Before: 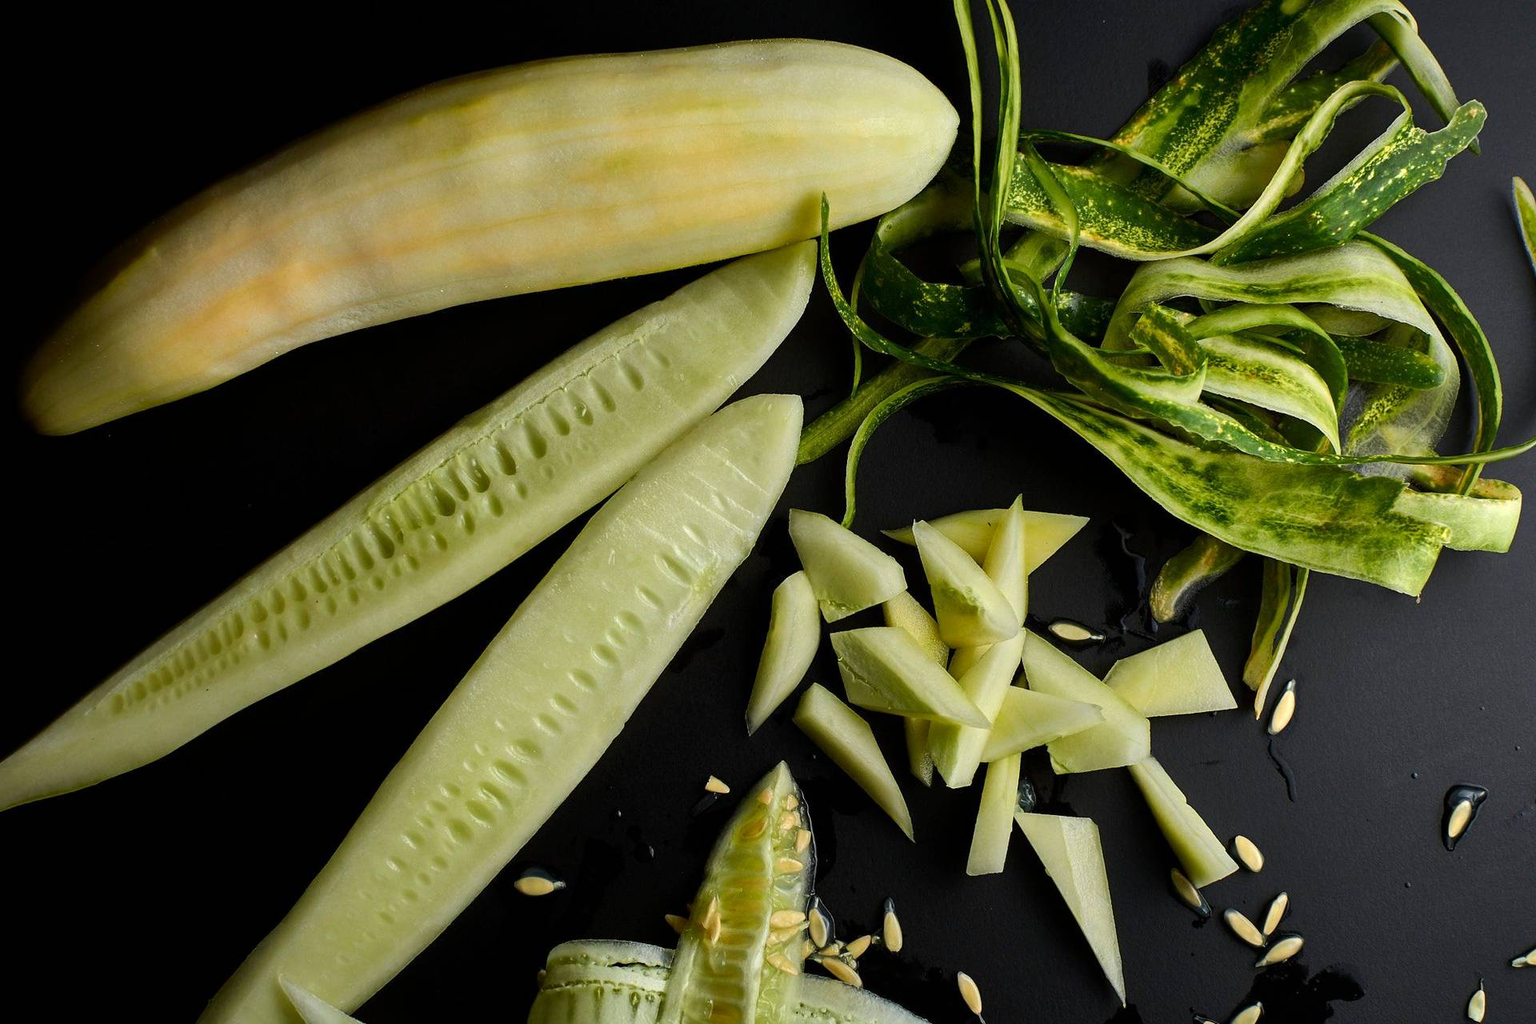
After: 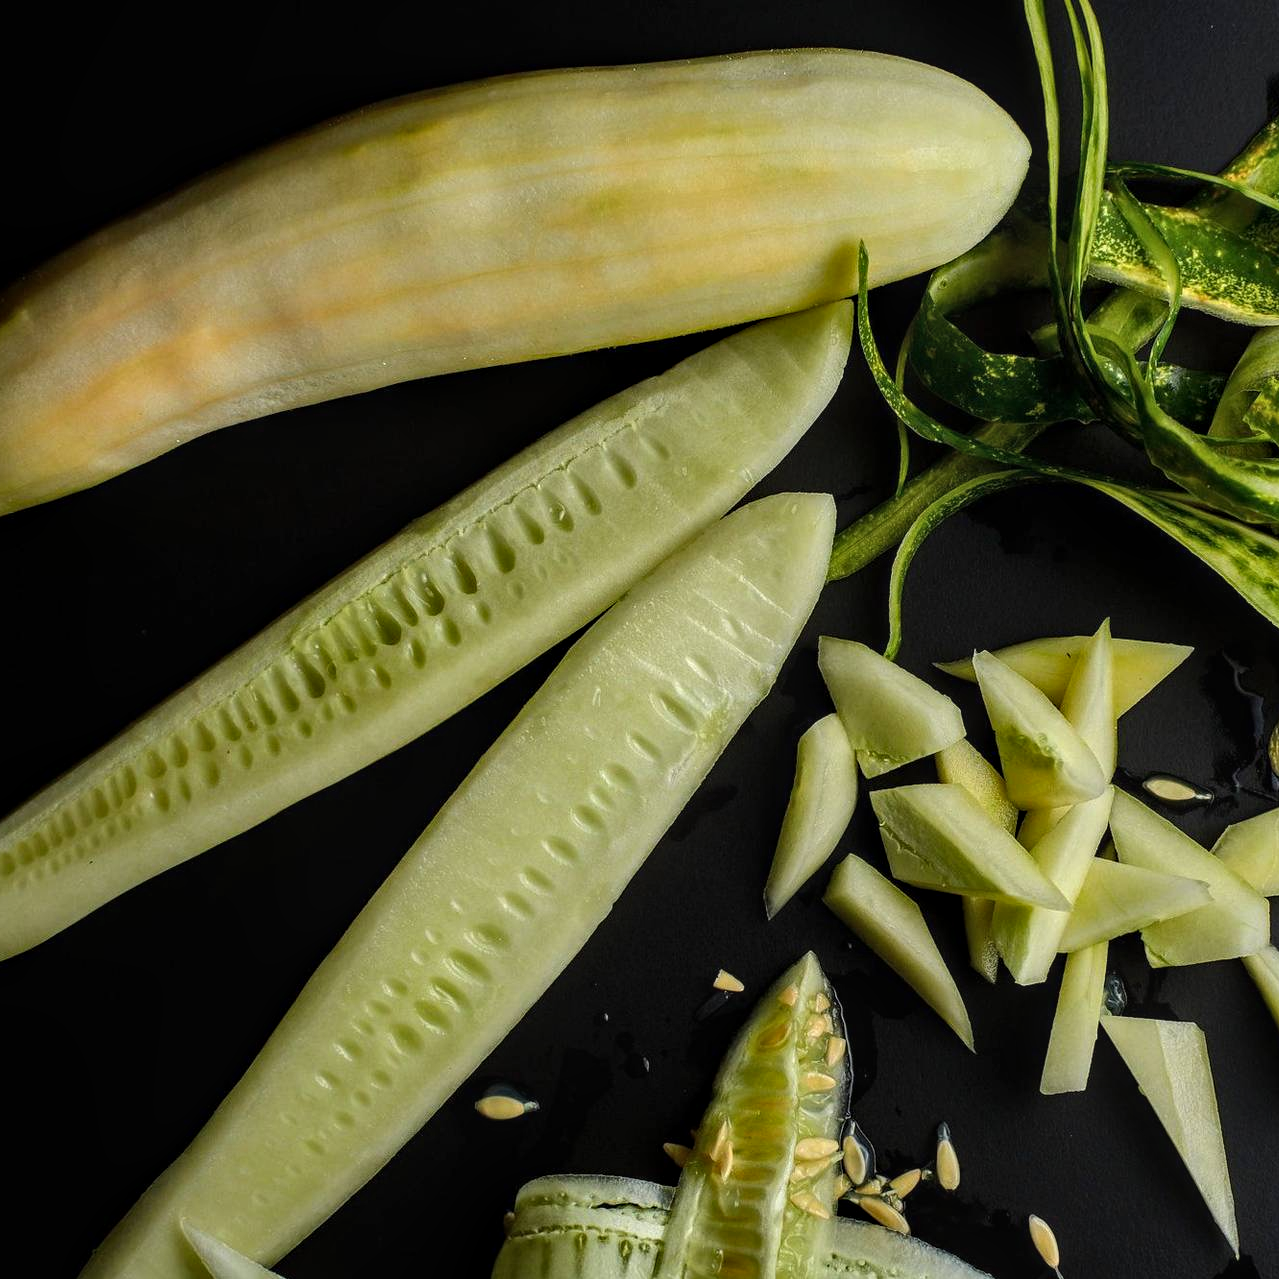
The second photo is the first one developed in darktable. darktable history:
crop and rotate: left 8.786%, right 24.548%
local contrast: on, module defaults
